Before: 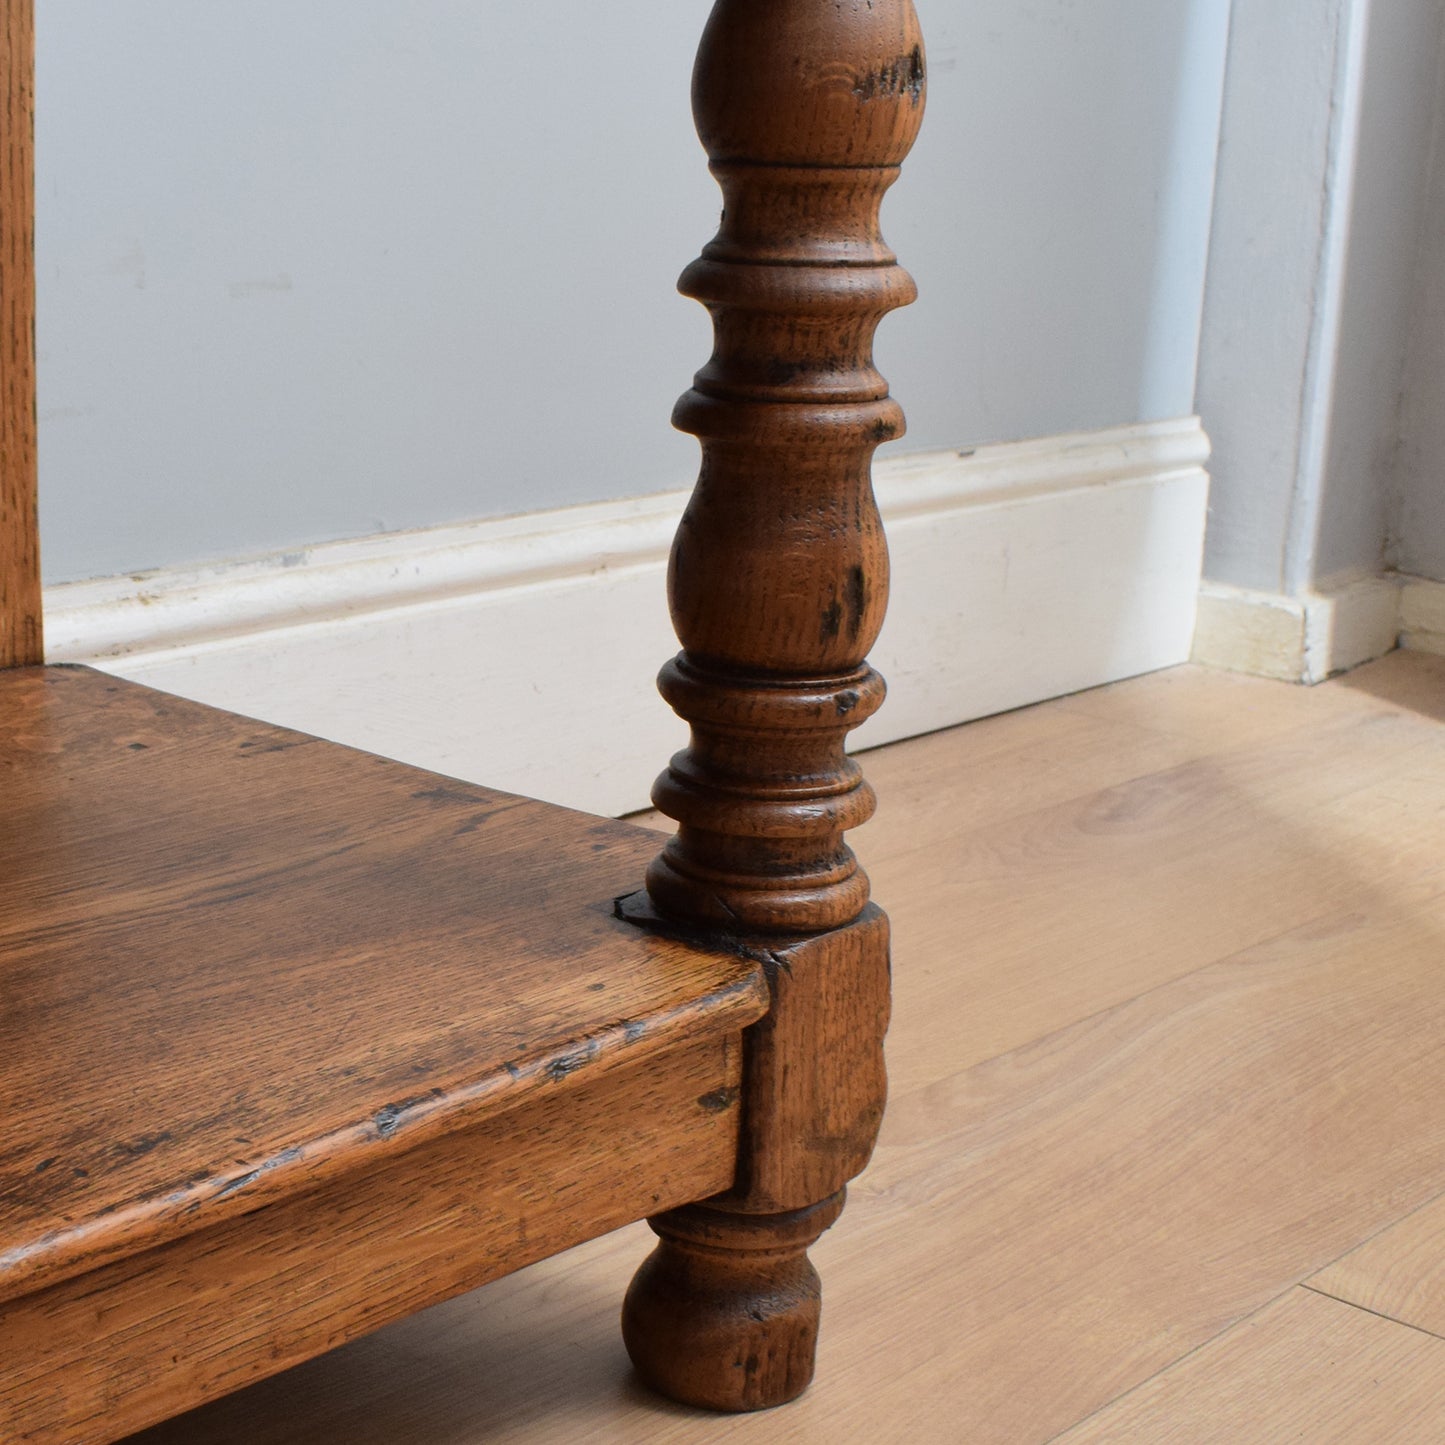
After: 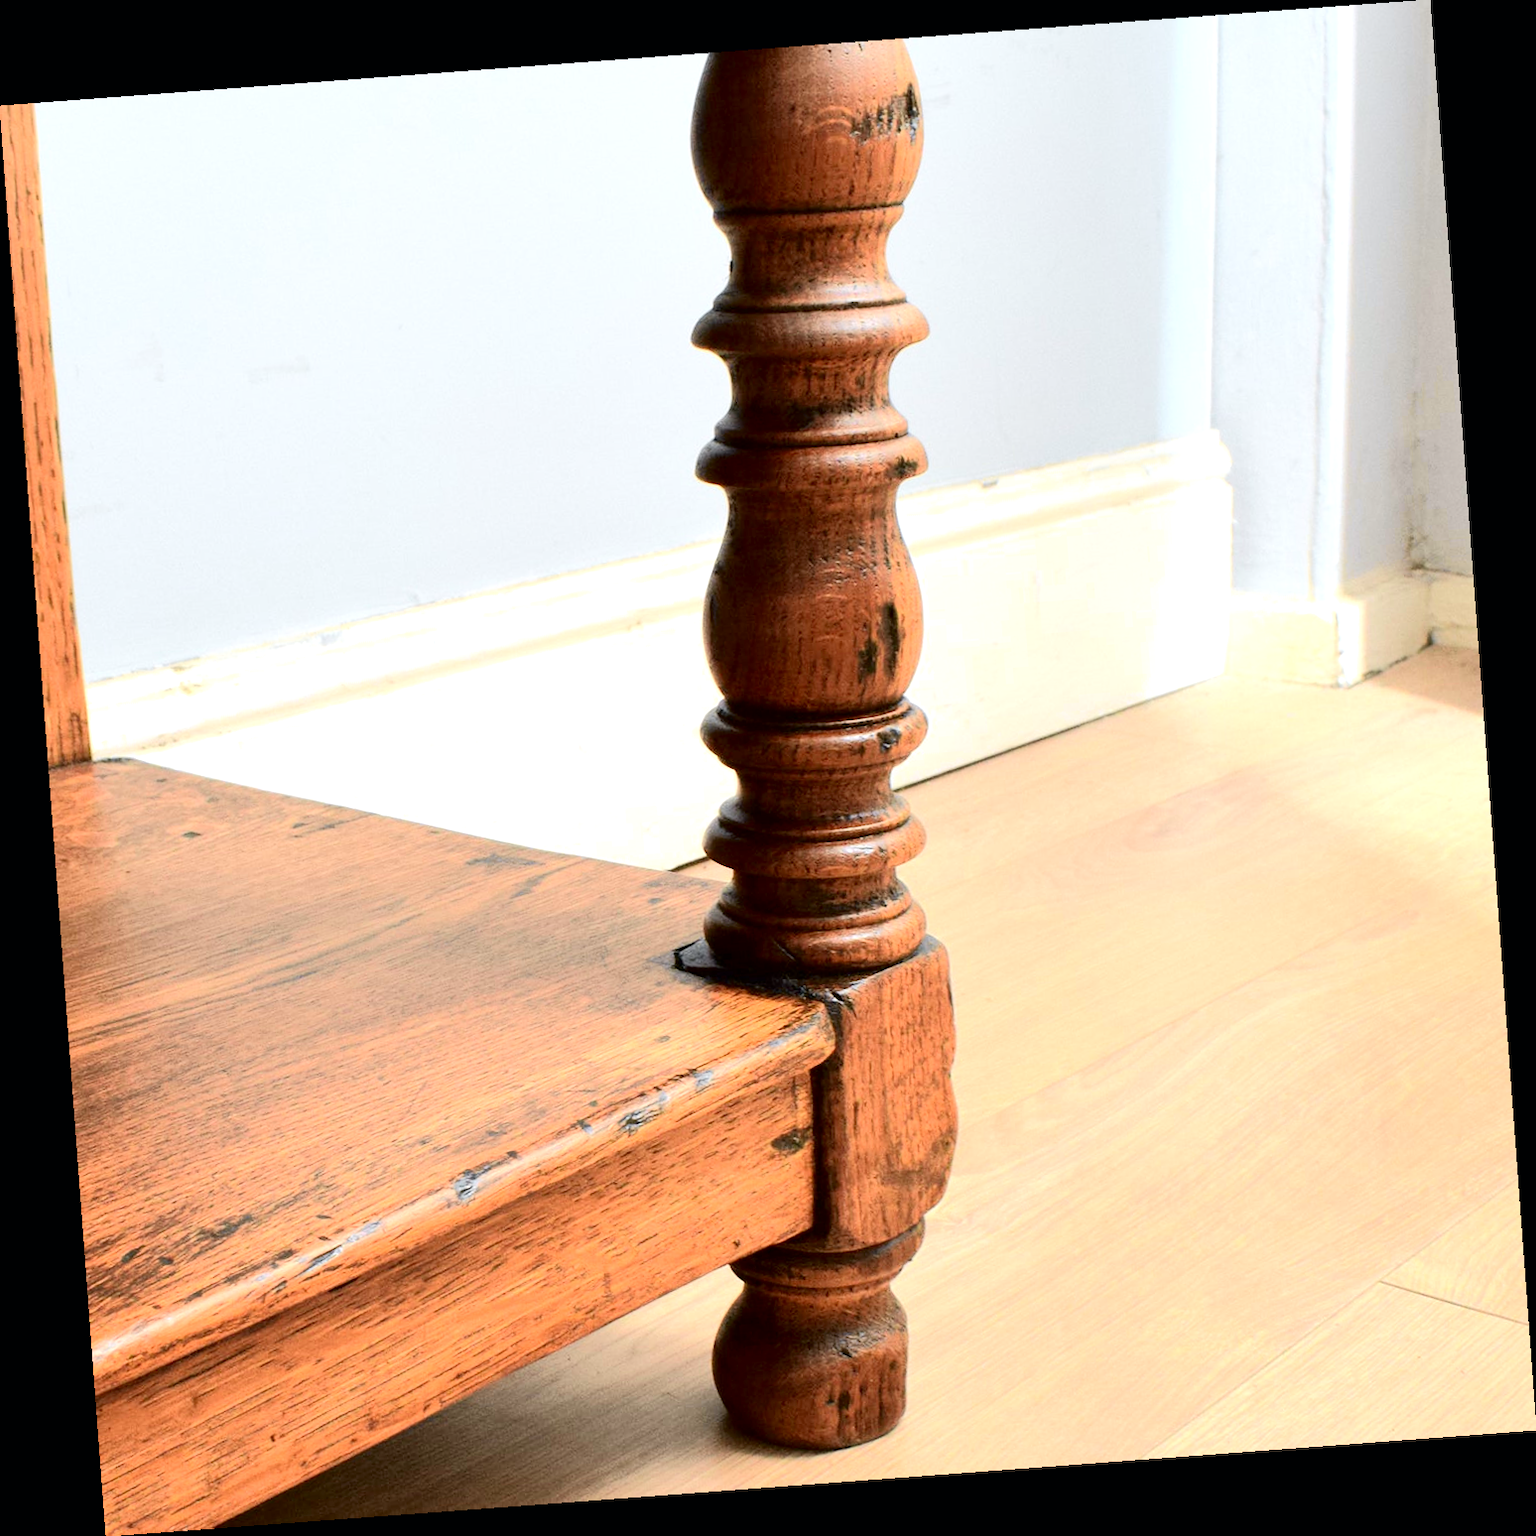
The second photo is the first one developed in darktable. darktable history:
exposure: black level correction 0.001, exposure 1 EV, compensate highlight preservation false
tone curve: curves: ch0 [(0, 0) (0.037, 0.011) (0.135, 0.093) (0.266, 0.281) (0.461, 0.555) (0.581, 0.716) (0.675, 0.793) (0.767, 0.849) (0.91, 0.924) (1, 0.979)]; ch1 [(0, 0) (0.292, 0.278) (0.419, 0.423) (0.493, 0.492) (0.506, 0.5) (0.534, 0.529) (0.562, 0.562) (0.641, 0.663) (0.754, 0.76) (1, 1)]; ch2 [(0, 0) (0.294, 0.3) (0.361, 0.372) (0.429, 0.445) (0.478, 0.486) (0.502, 0.498) (0.518, 0.522) (0.531, 0.549) (0.561, 0.579) (0.64, 0.645) (0.7, 0.7) (0.861, 0.808) (1, 0.951)], color space Lab, independent channels, preserve colors none
contrast brightness saturation: saturation 0.13
rotate and perspective: rotation -4.25°, automatic cropping off
